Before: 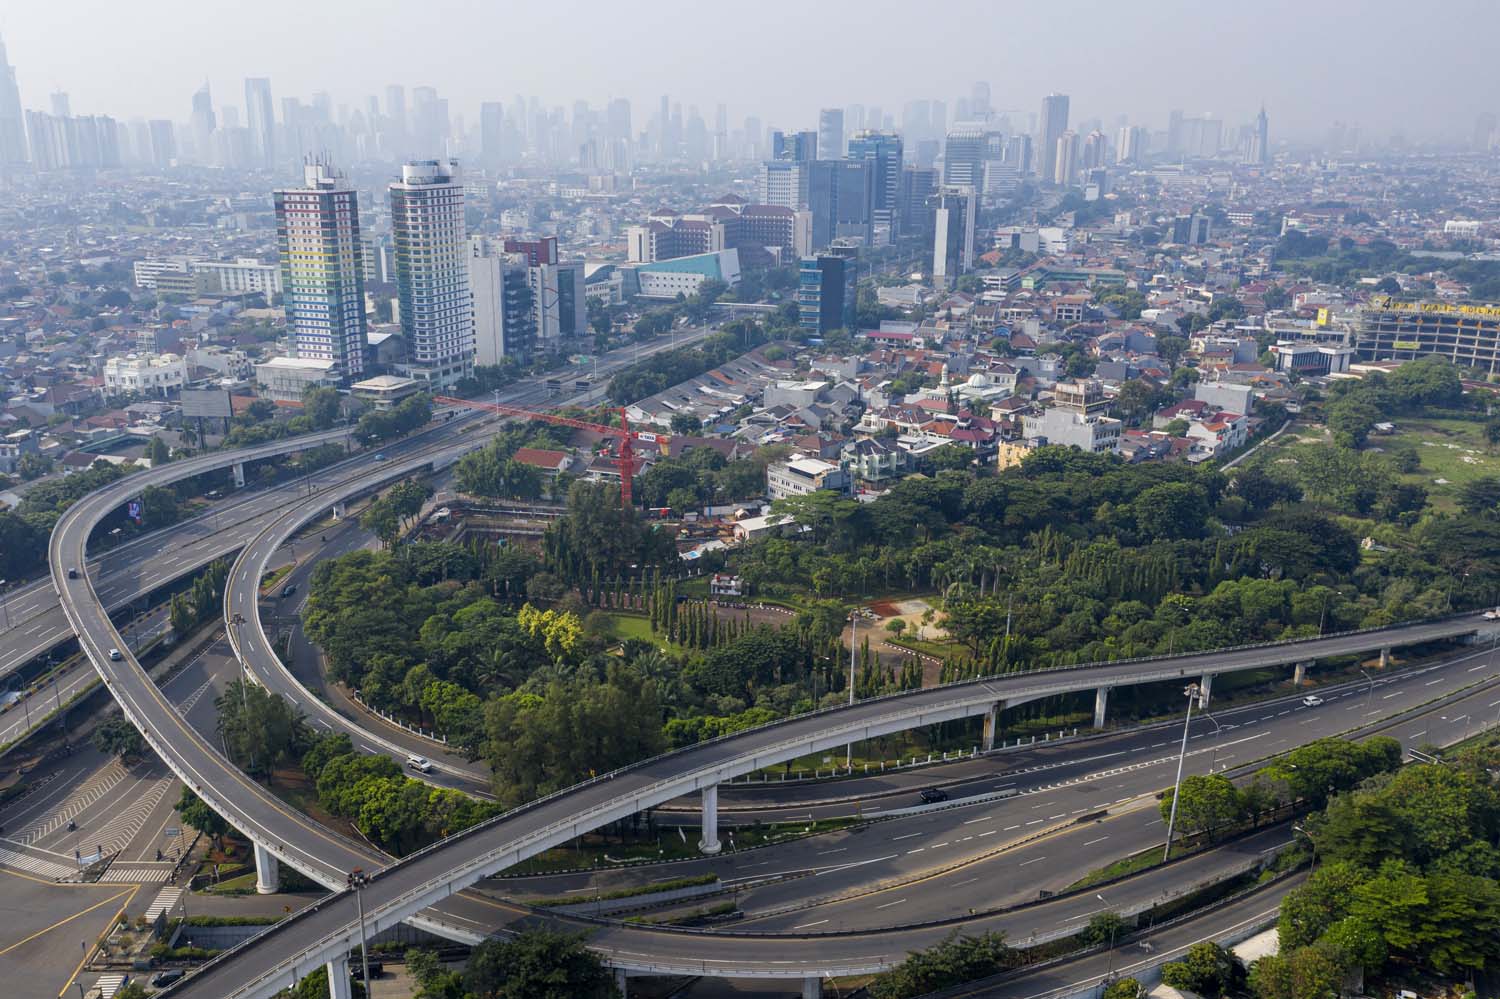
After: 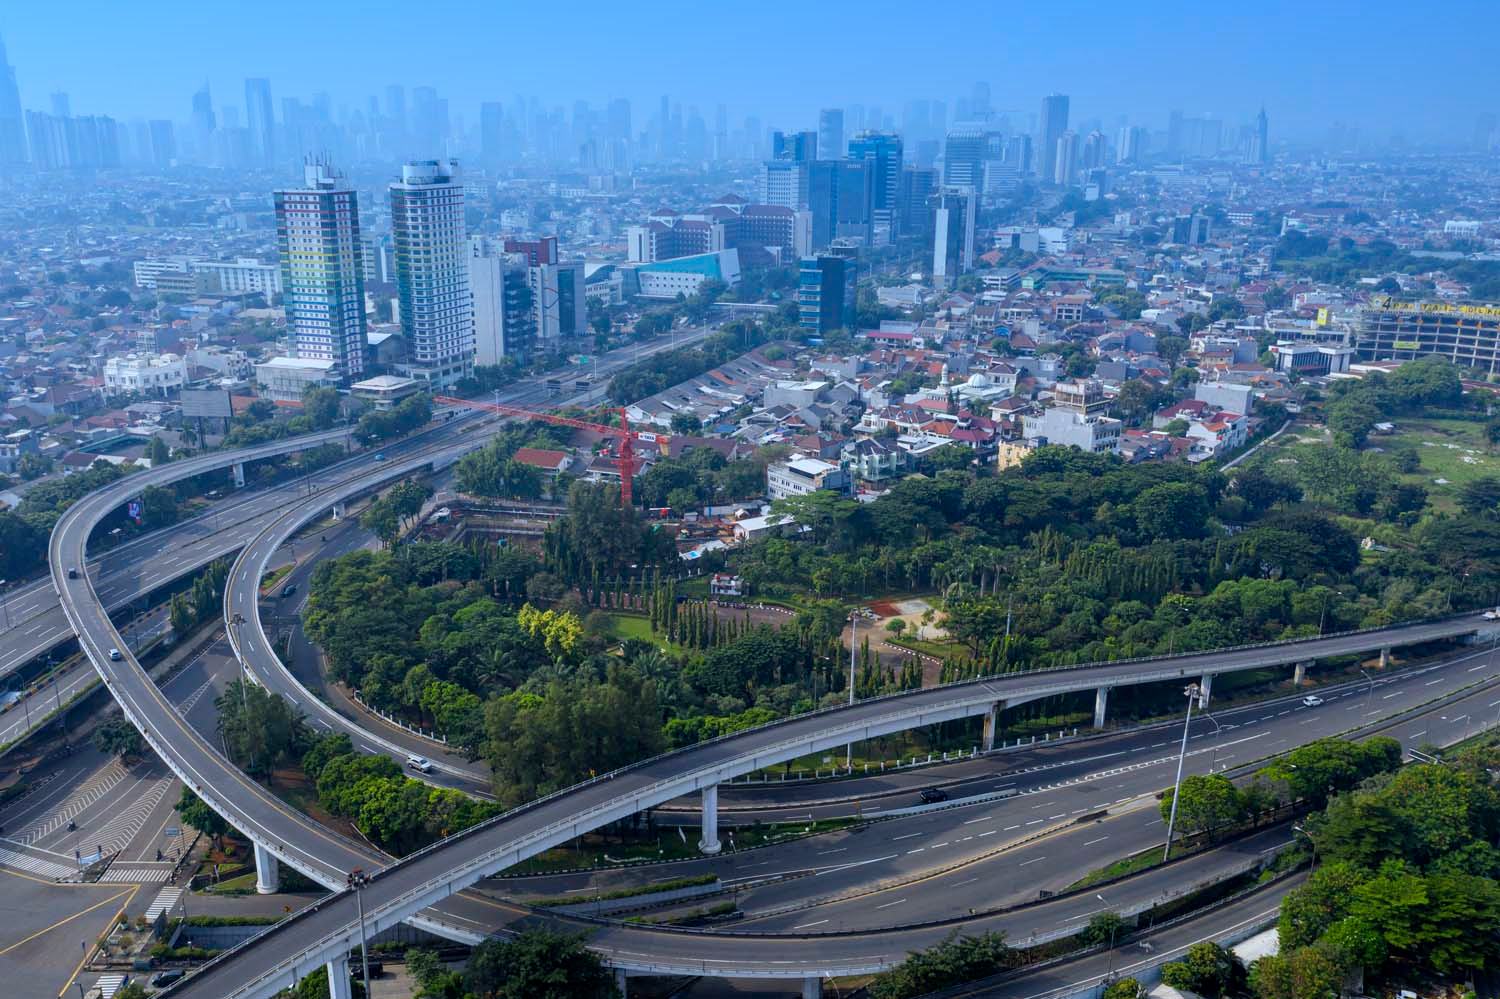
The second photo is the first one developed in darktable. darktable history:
white balance: red 0.926, green 1.003, blue 1.133
graduated density: density 2.02 EV, hardness 44%, rotation 0.374°, offset 8.21, hue 208.8°, saturation 97%
